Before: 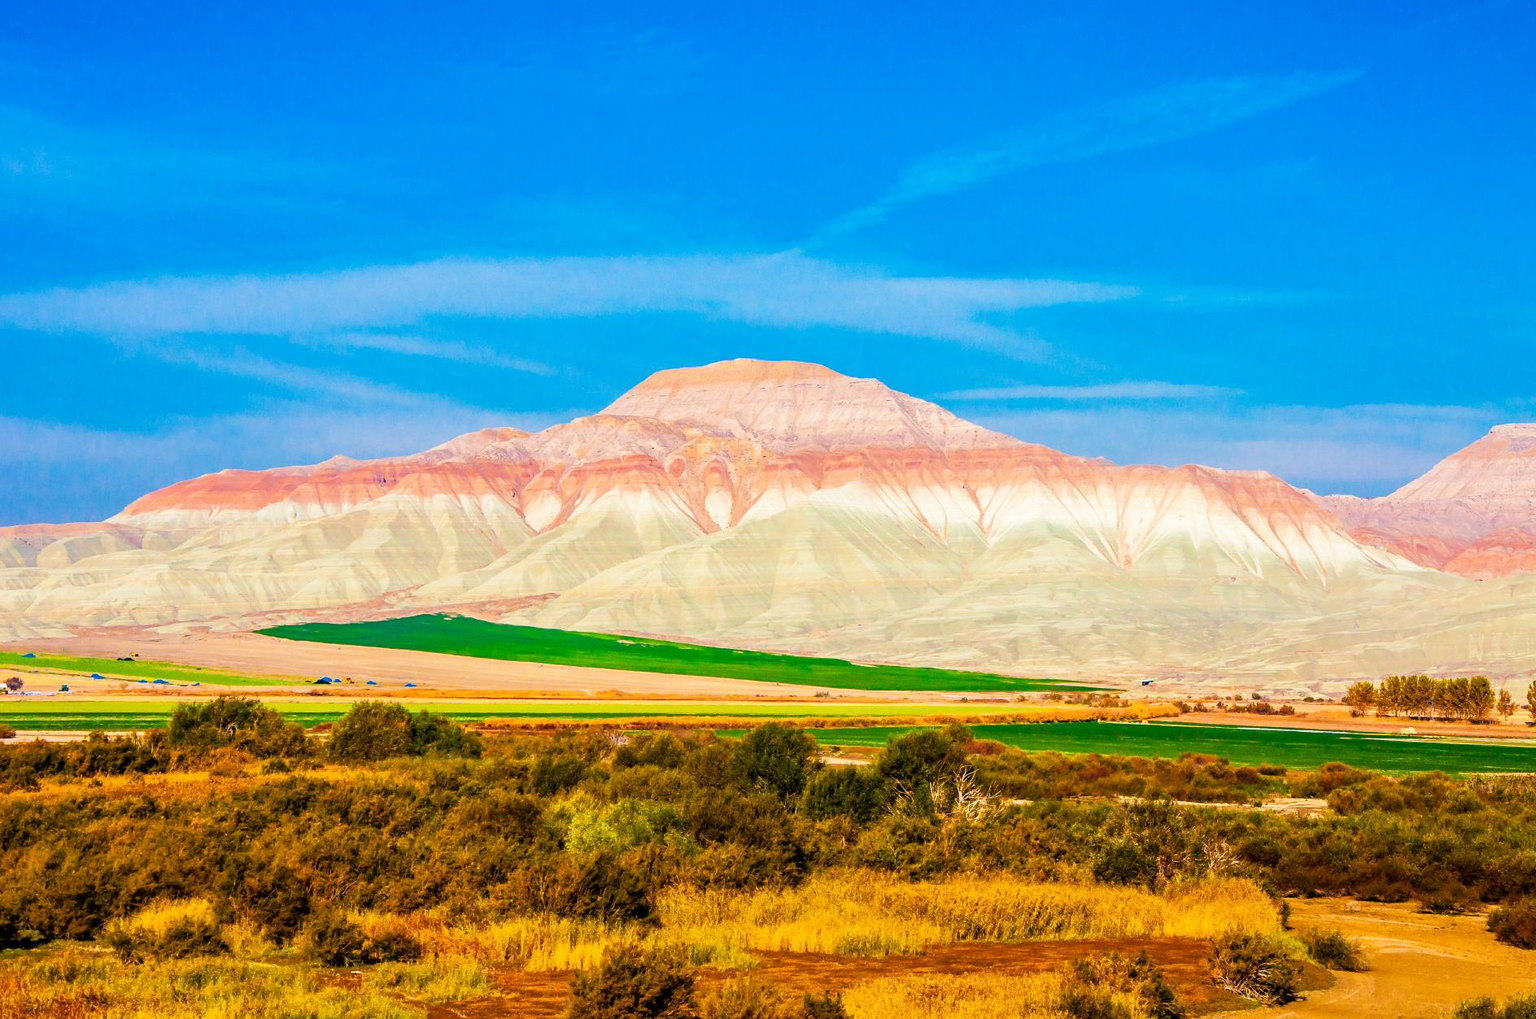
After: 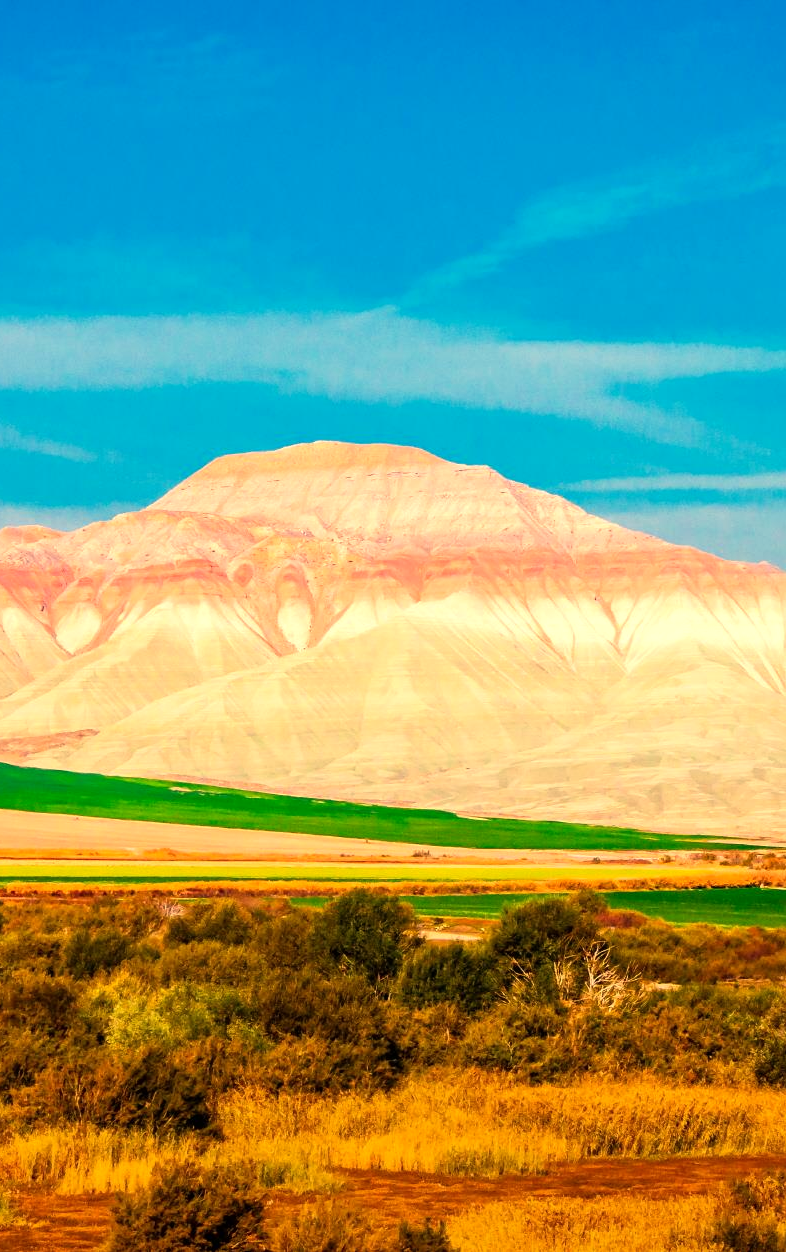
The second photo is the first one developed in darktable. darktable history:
graduated density: rotation -180°, offset 24.95
levels: levels [0, 0.476, 0.951]
white balance: red 1.123, blue 0.83
crop: left 31.229%, right 27.105%
